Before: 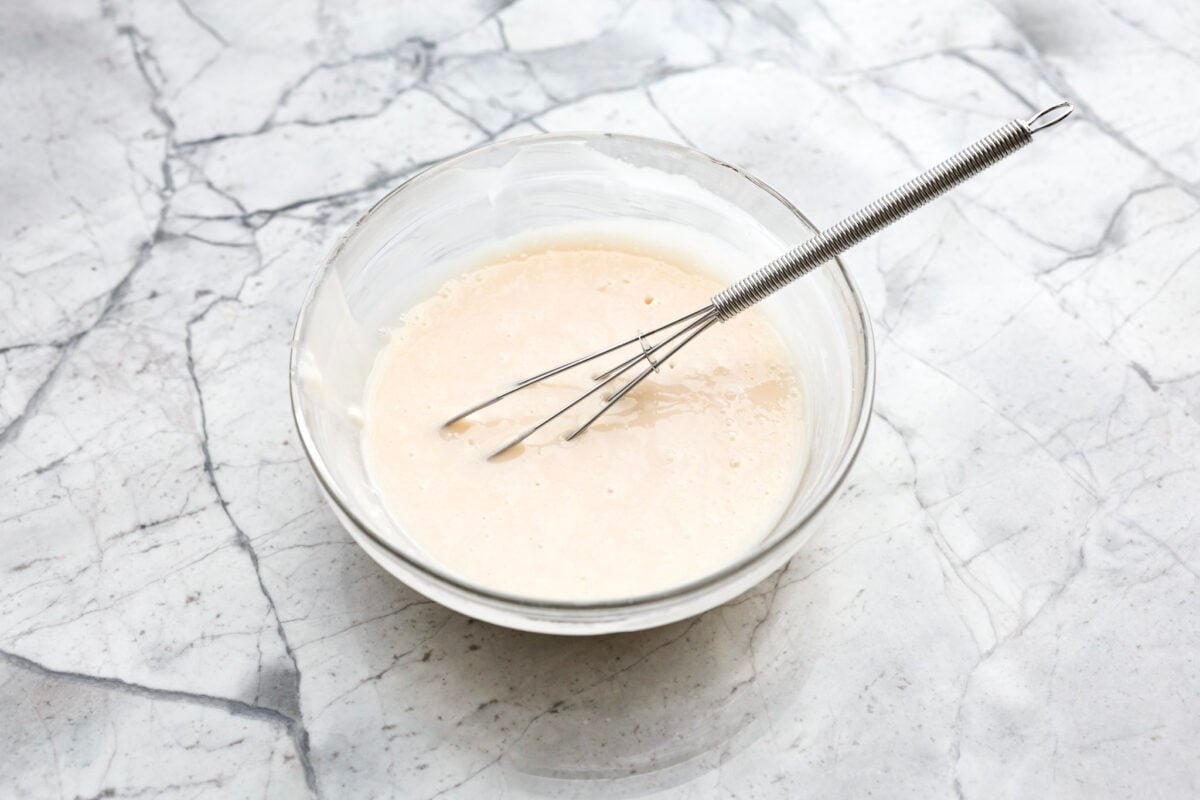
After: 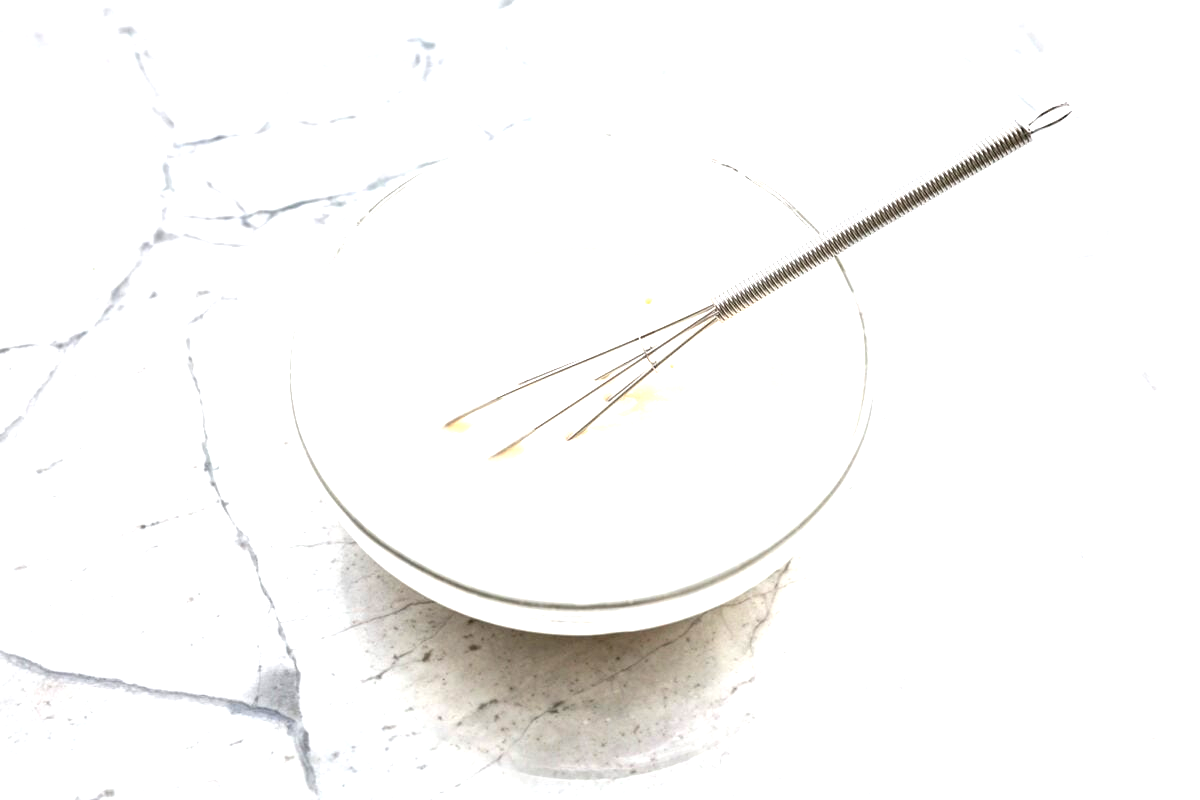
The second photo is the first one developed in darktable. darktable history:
exposure: black level correction 0, exposure 1.1 EV, compensate exposure bias true, compensate highlight preservation false
local contrast: highlights 100%, shadows 100%, detail 120%, midtone range 0.2
